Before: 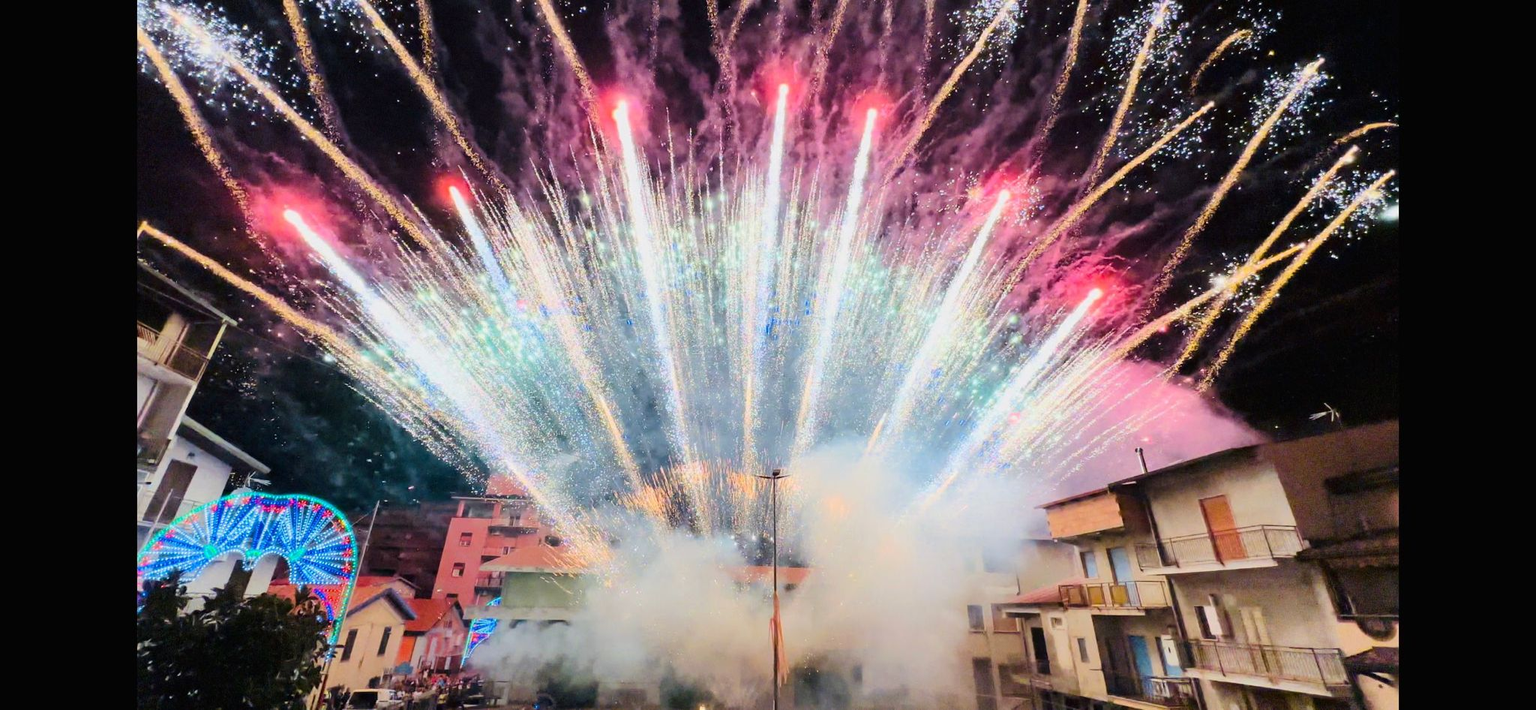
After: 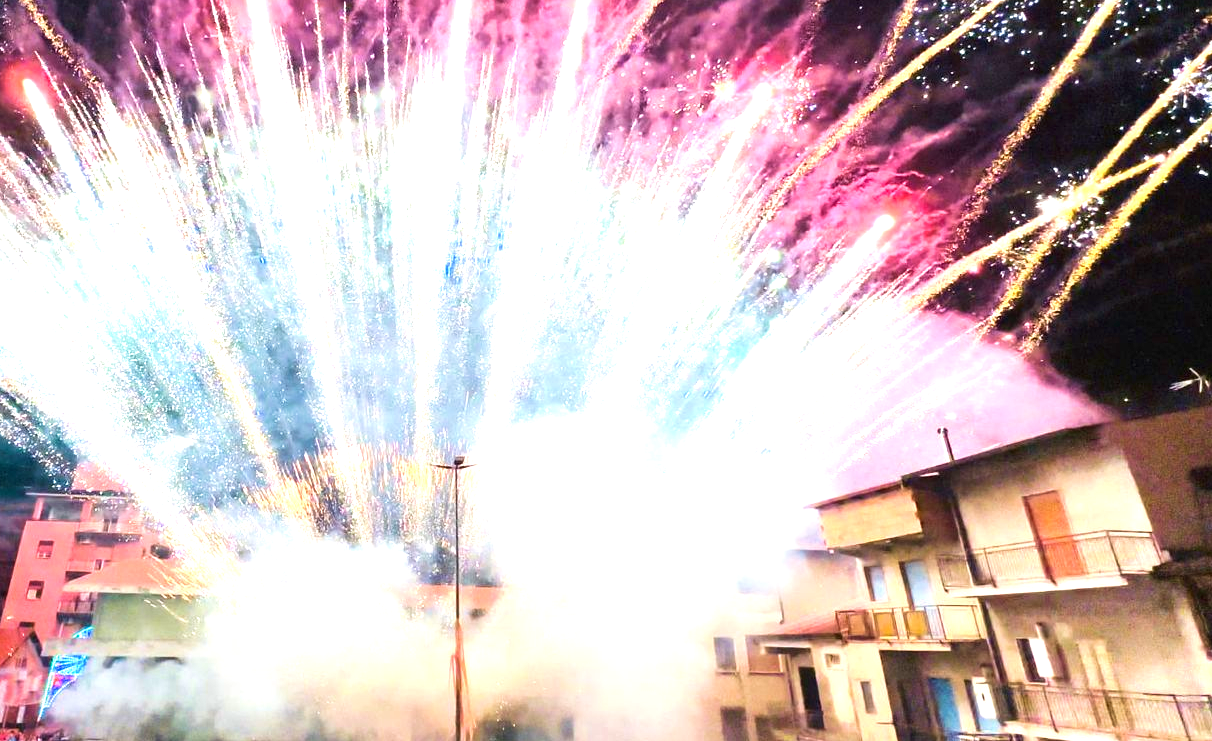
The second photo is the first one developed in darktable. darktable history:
exposure: black level correction 0, exposure 1.124 EV, compensate highlight preservation false
crop and rotate: left 28.144%, top 17.878%, right 12.658%, bottom 3.721%
velvia: on, module defaults
